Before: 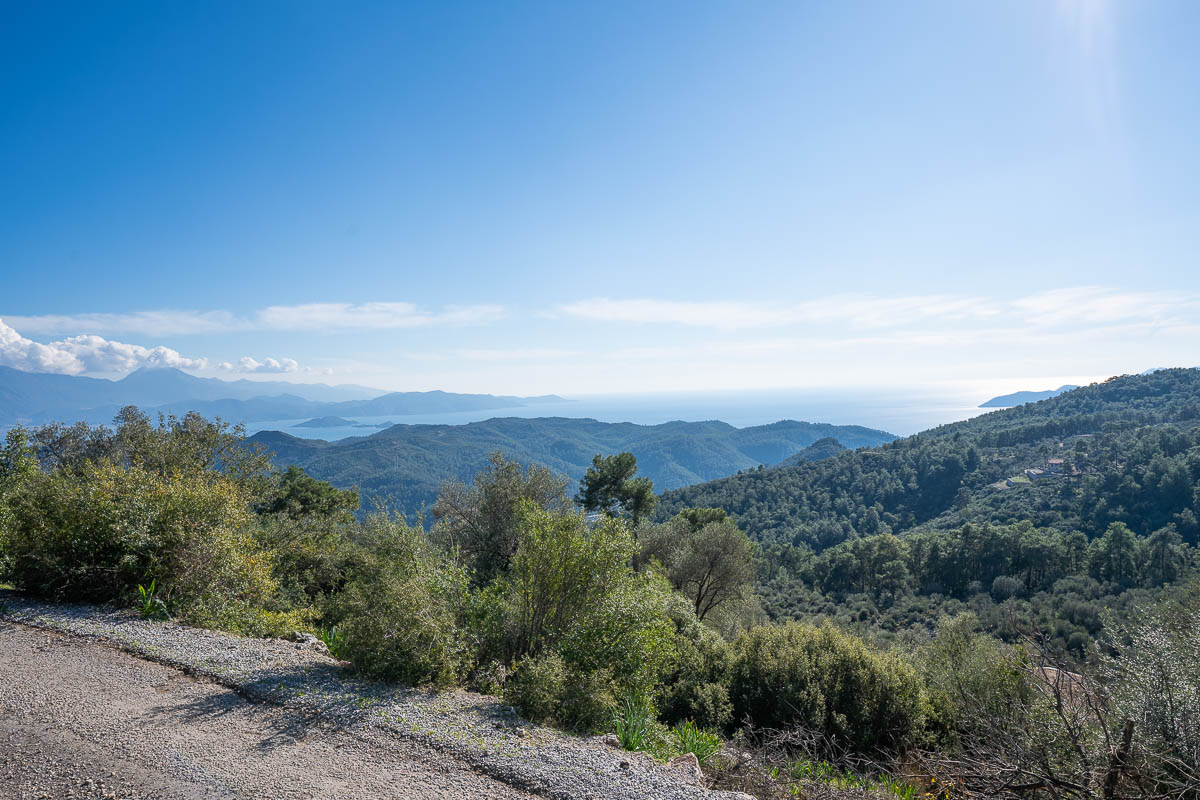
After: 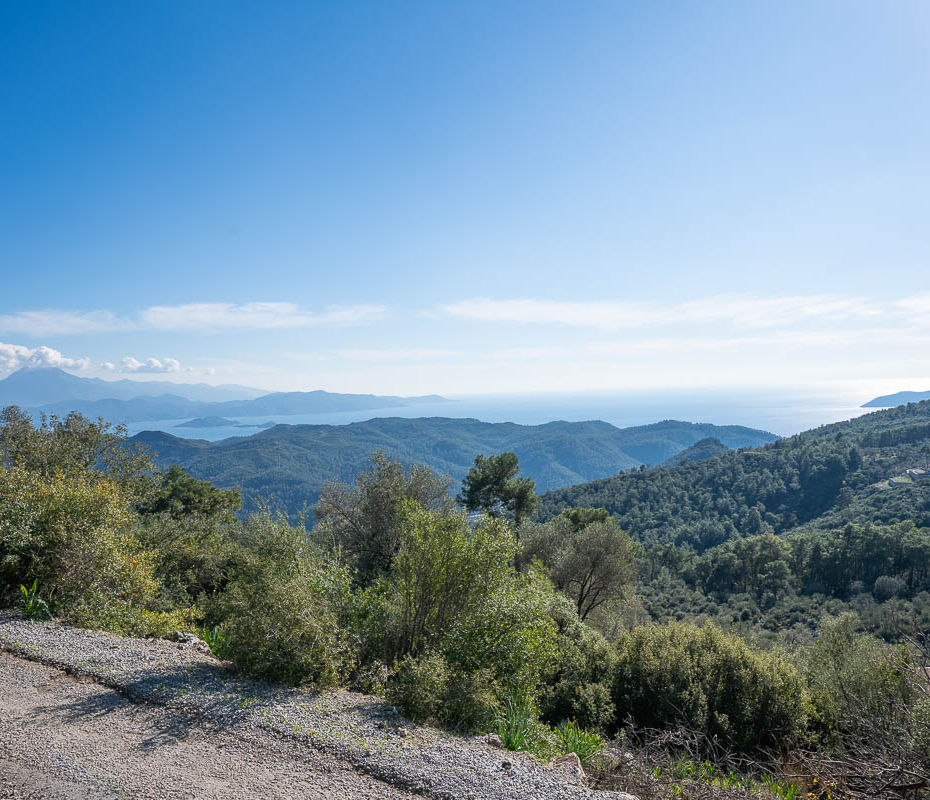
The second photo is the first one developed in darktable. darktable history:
crop: left 9.88%, right 12.584%
